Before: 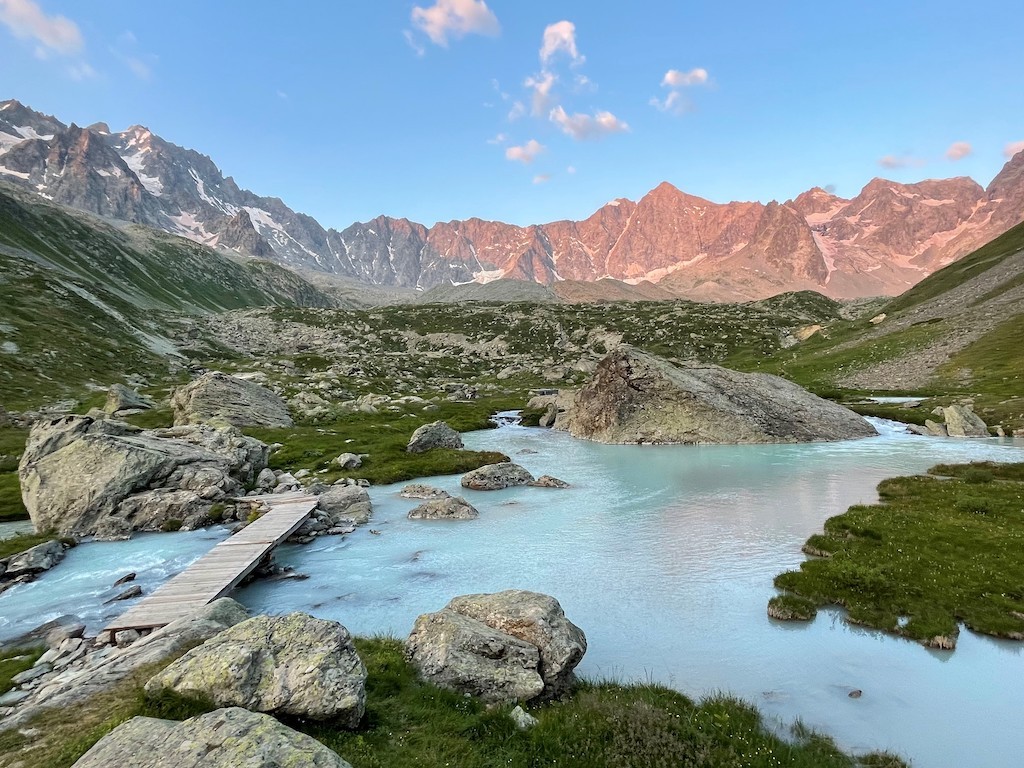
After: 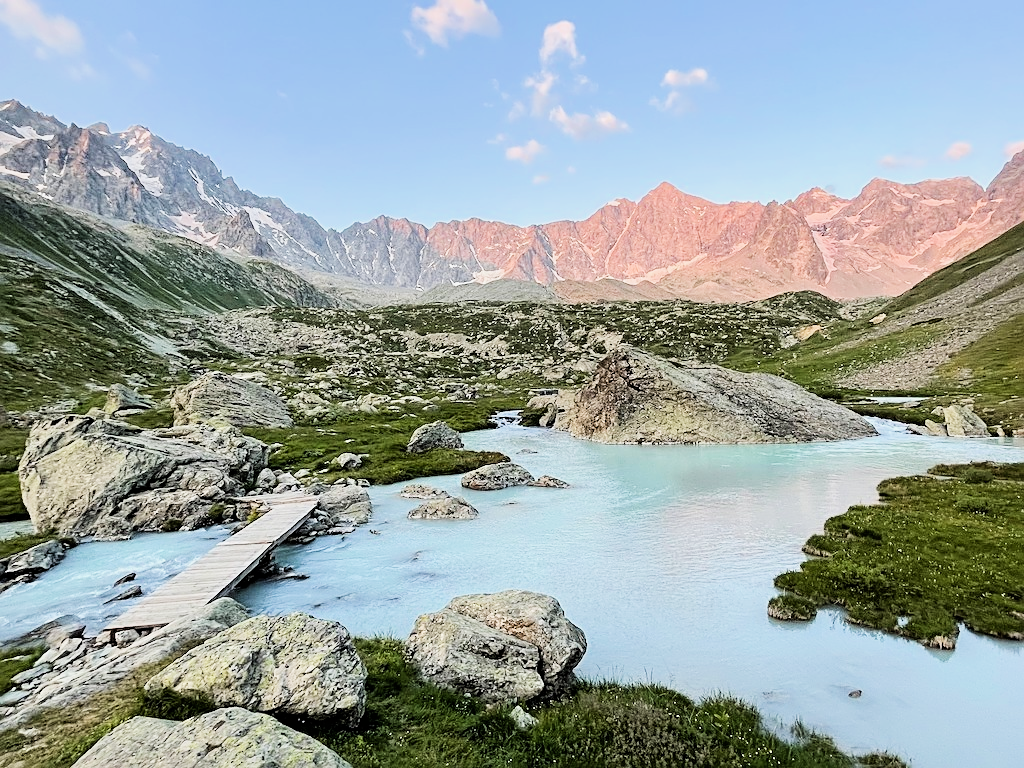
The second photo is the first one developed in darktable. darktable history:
filmic rgb: black relative exposure -7.5 EV, white relative exposure 4.99 EV, threshold 5.96 EV, hardness 3.34, contrast 1.297, enable highlight reconstruction true
tone equalizer: on, module defaults
exposure: black level correction 0, exposure 0.701 EV, compensate exposure bias true, compensate highlight preservation false
sharpen: on, module defaults
